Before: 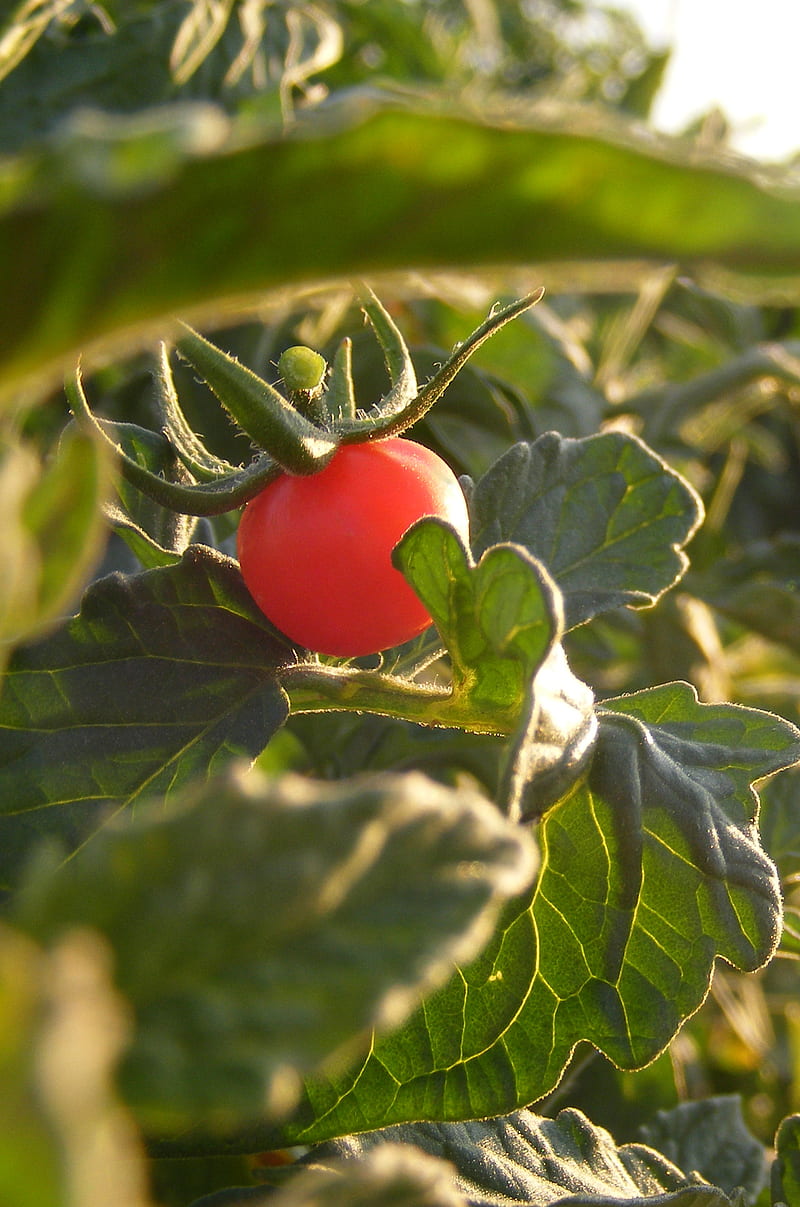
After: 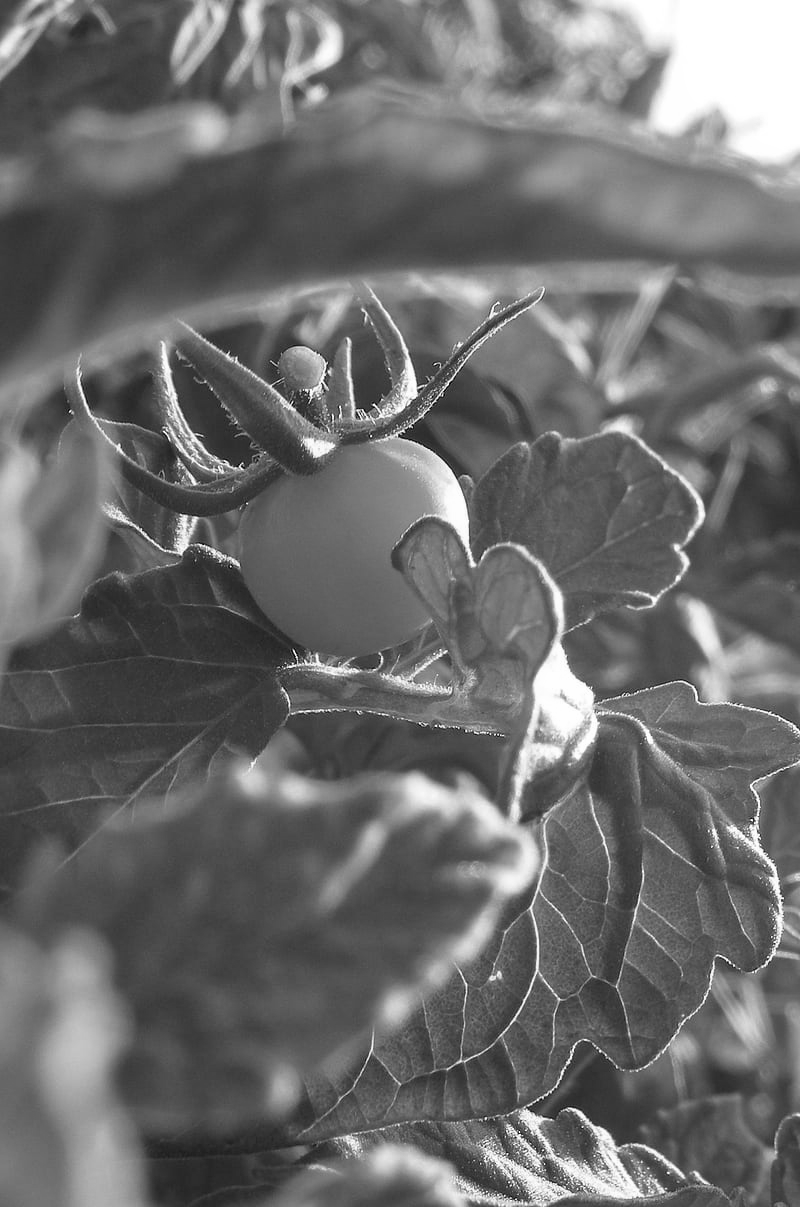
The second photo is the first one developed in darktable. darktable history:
monochrome: on, module defaults
shadows and highlights: shadows 43.06, highlights 6.94
